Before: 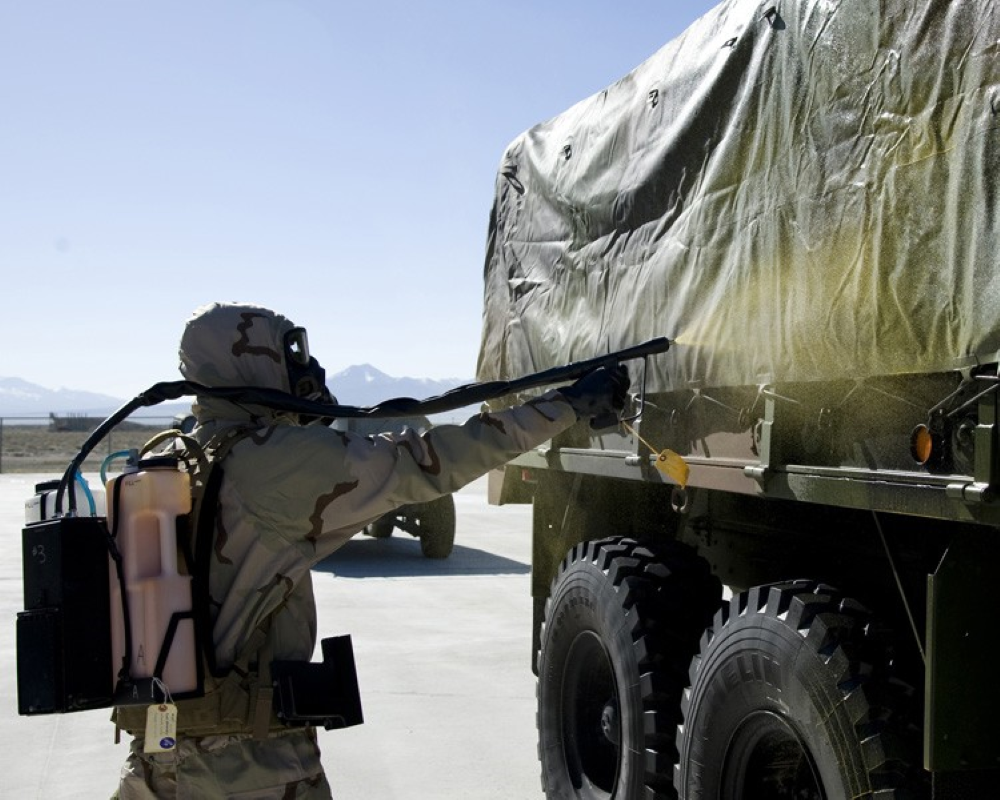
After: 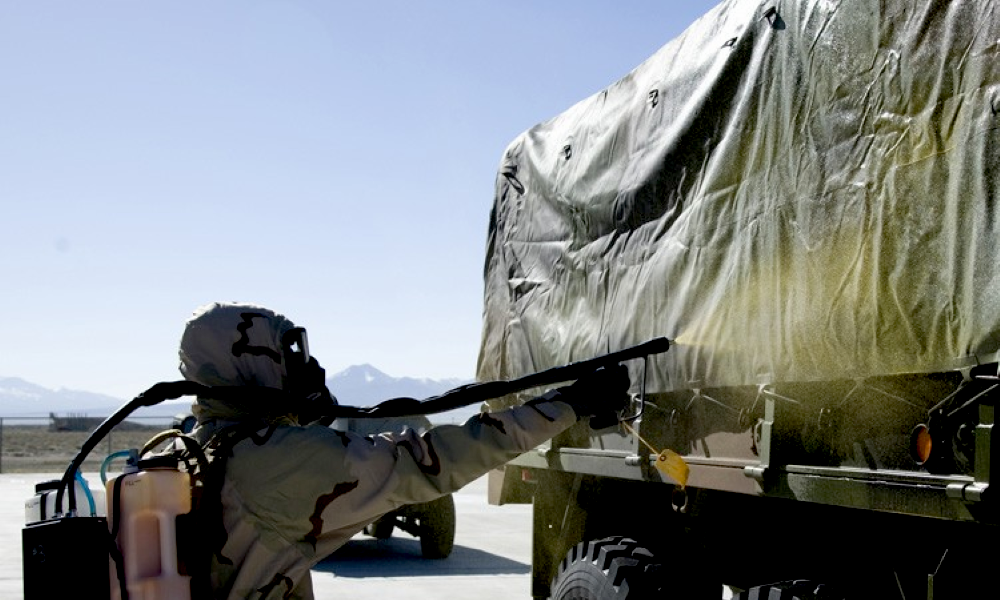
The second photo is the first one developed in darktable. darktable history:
exposure: black level correction 0.016, exposure -0.007 EV, compensate highlight preservation false
crop: bottom 24.988%
